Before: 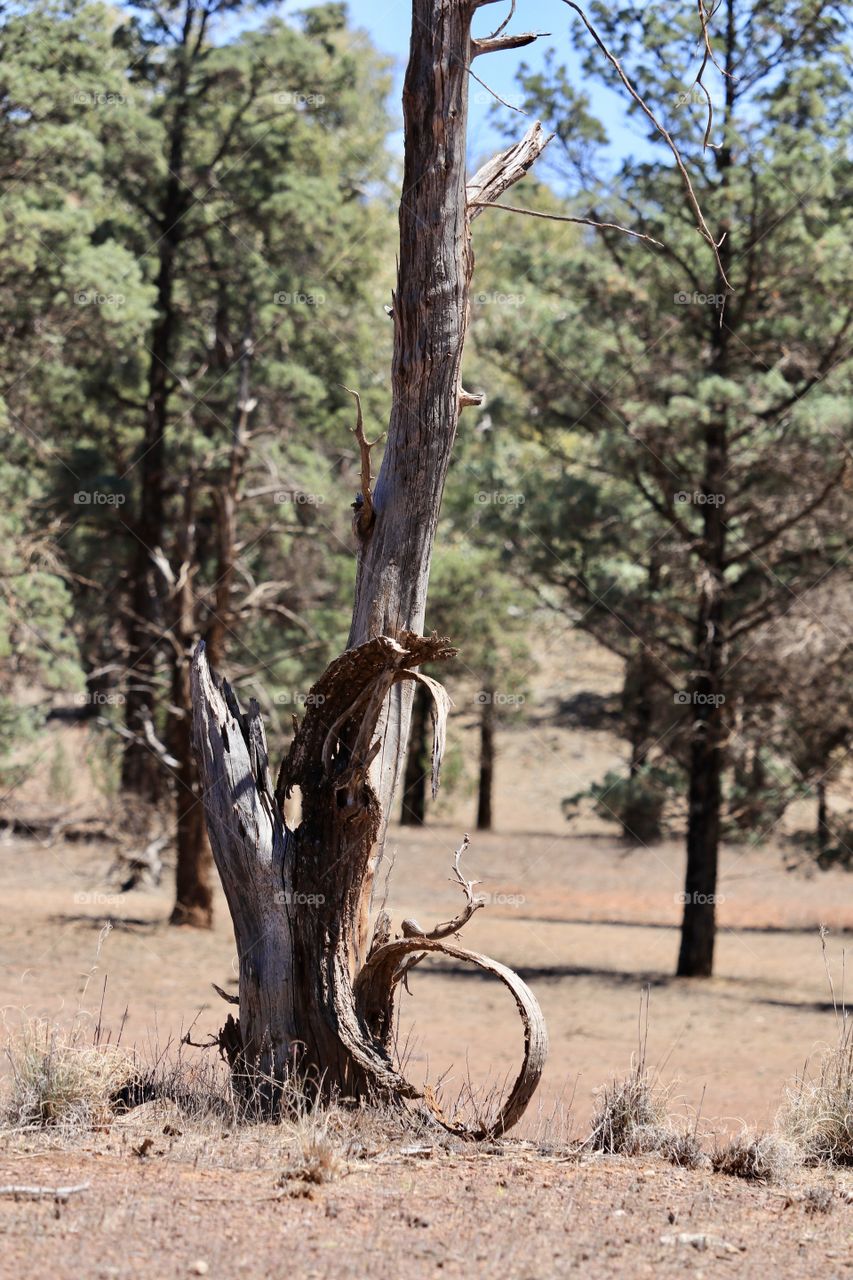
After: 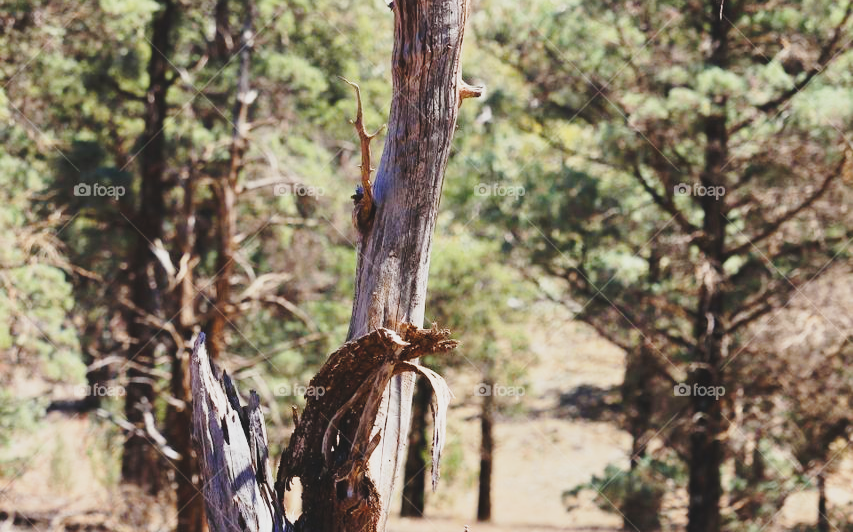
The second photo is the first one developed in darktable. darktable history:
color balance rgb: perceptual saturation grading › global saturation 24.959%, global vibrance 20%
contrast brightness saturation: contrast -0.155, brightness 0.05, saturation -0.133
crop and rotate: top 24.087%, bottom 34.318%
base curve: curves: ch0 [(0, 0) (0.028, 0.03) (0.121, 0.232) (0.46, 0.748) (0.859, 0.968) (1, 1)], preserve colors none
